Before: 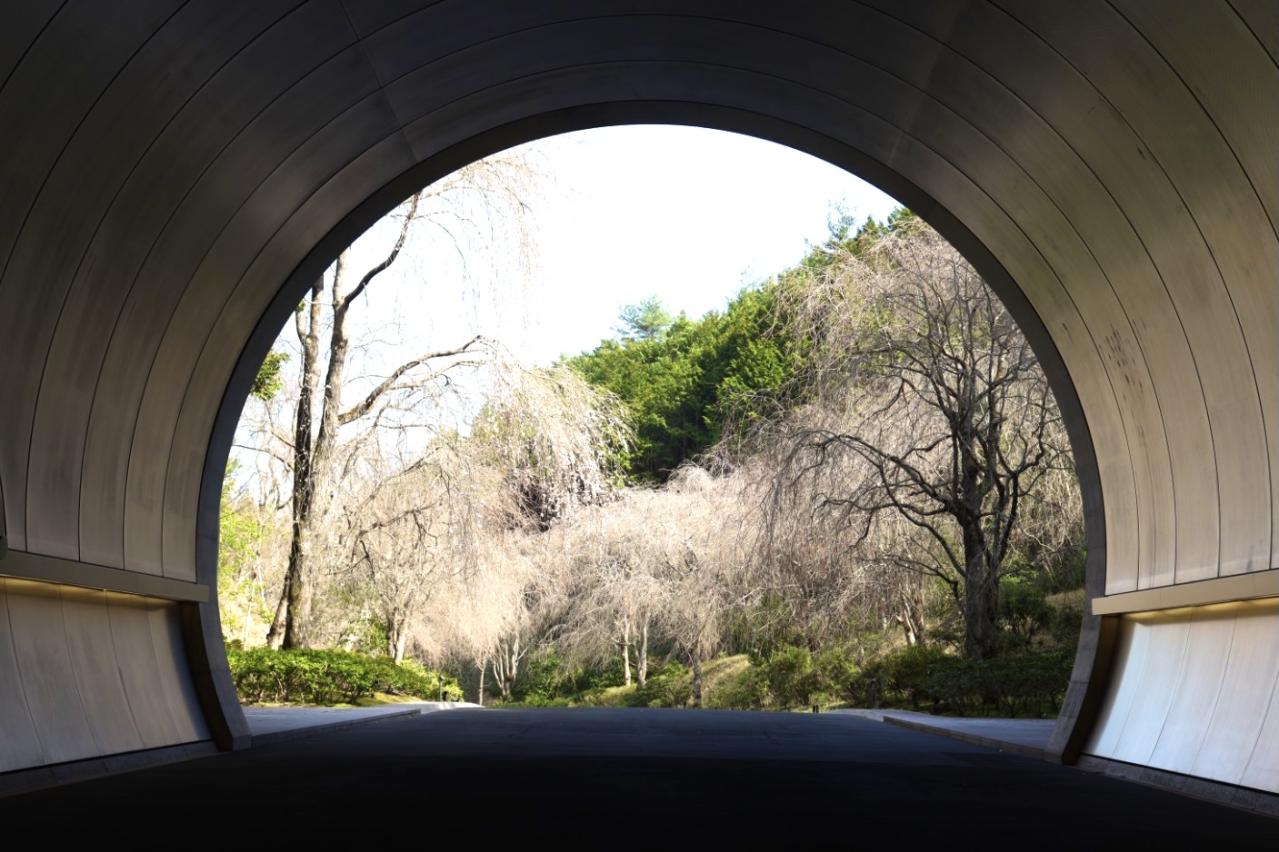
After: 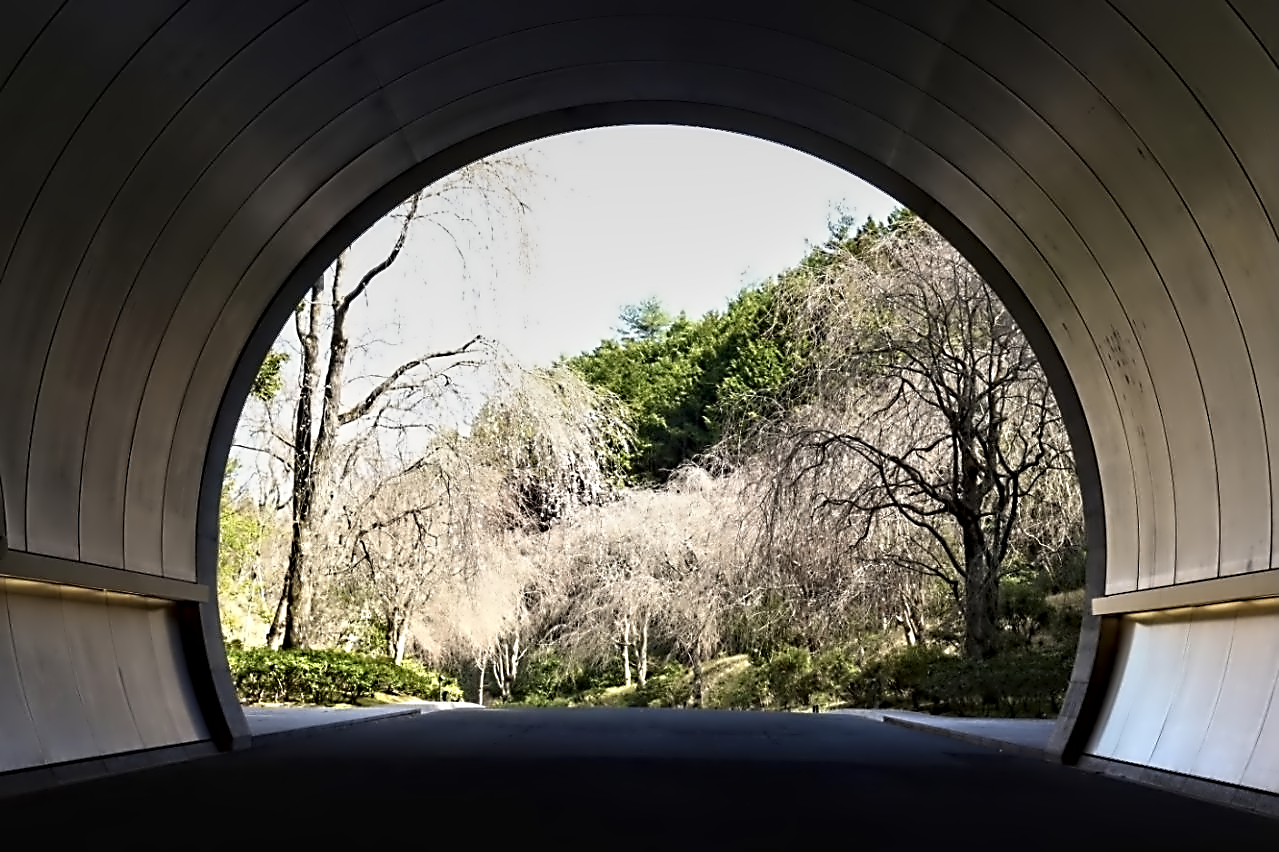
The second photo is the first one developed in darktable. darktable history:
contrast equalizer: octaves 7, y [[0.5, 0.542, 0.583, 0.625, 0.667, 0.708], [0.5 ×6], [0.5 ×6], [0, 0.033, 0.067, 0.1, 0.133, 0.167], [0, 0.05, 0.1, 0.15, 0.2, 0.25]]
graduated density: on, module defaults
sharpen: on, module defaults
